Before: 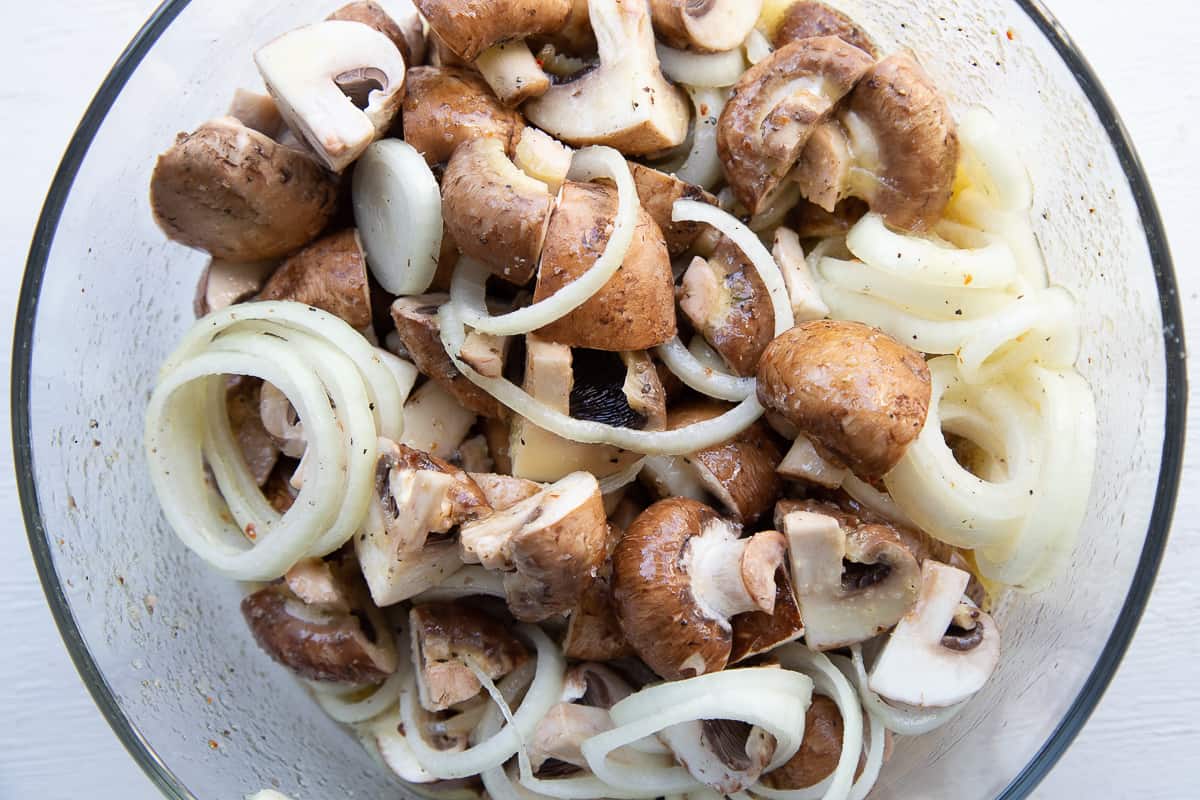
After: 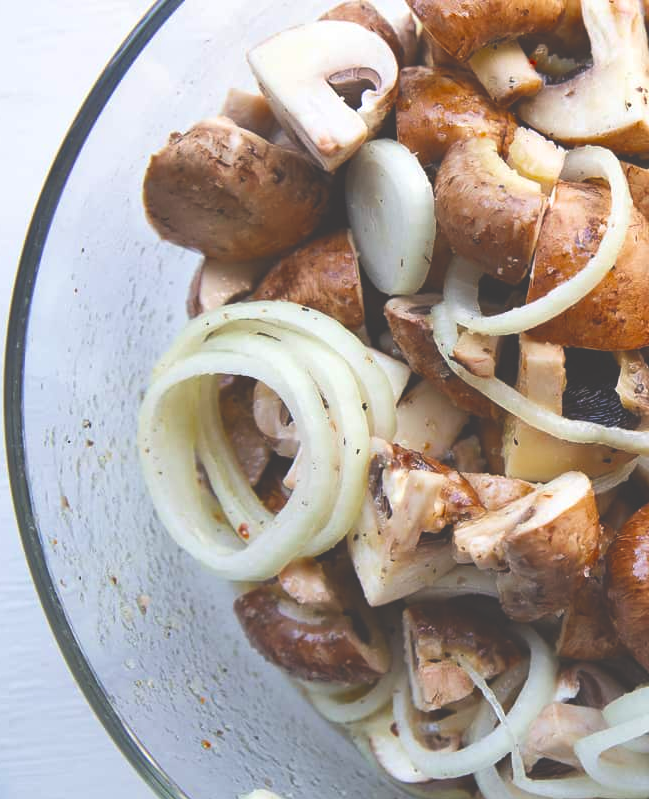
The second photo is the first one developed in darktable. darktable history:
crop: left 0.662%, right 45.173%, bottom 0.089%
exposure: black level correction -0.041, exposure 0.064 EV, compensate highlight preservation false
color balance rgb: perceptual saturation grading › global saturation 19.815%, global vibrance 15.924%, saturation formula JzAzBz (2021)
